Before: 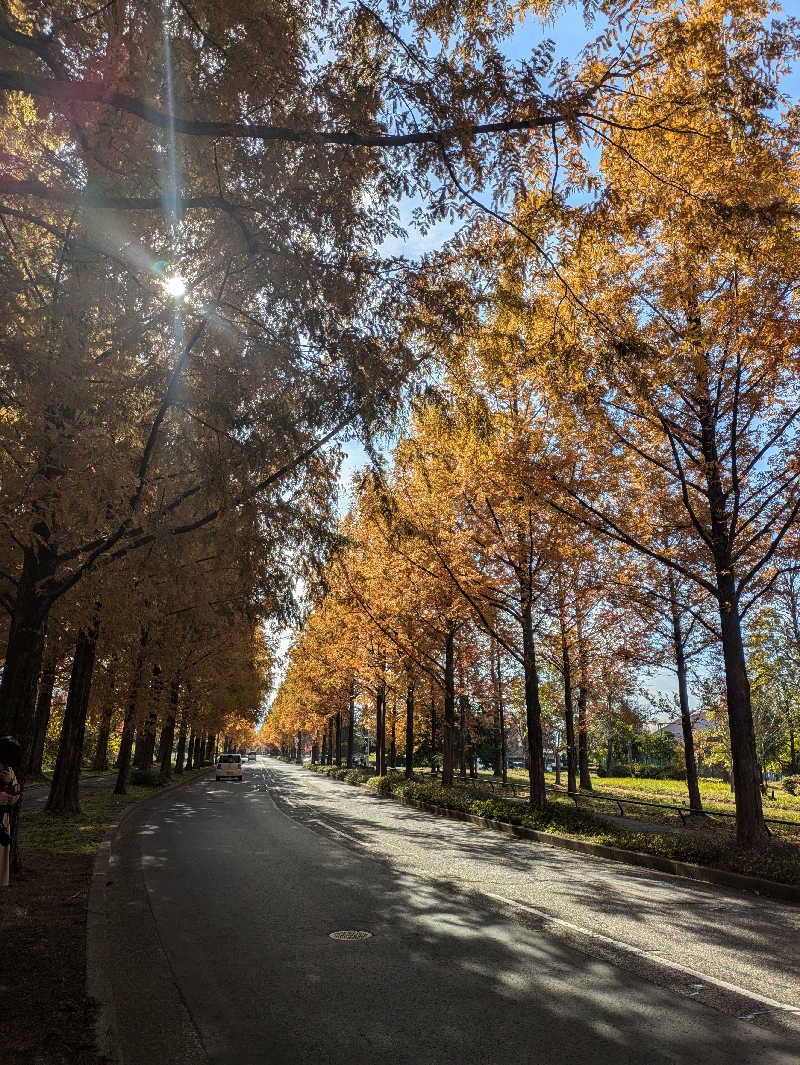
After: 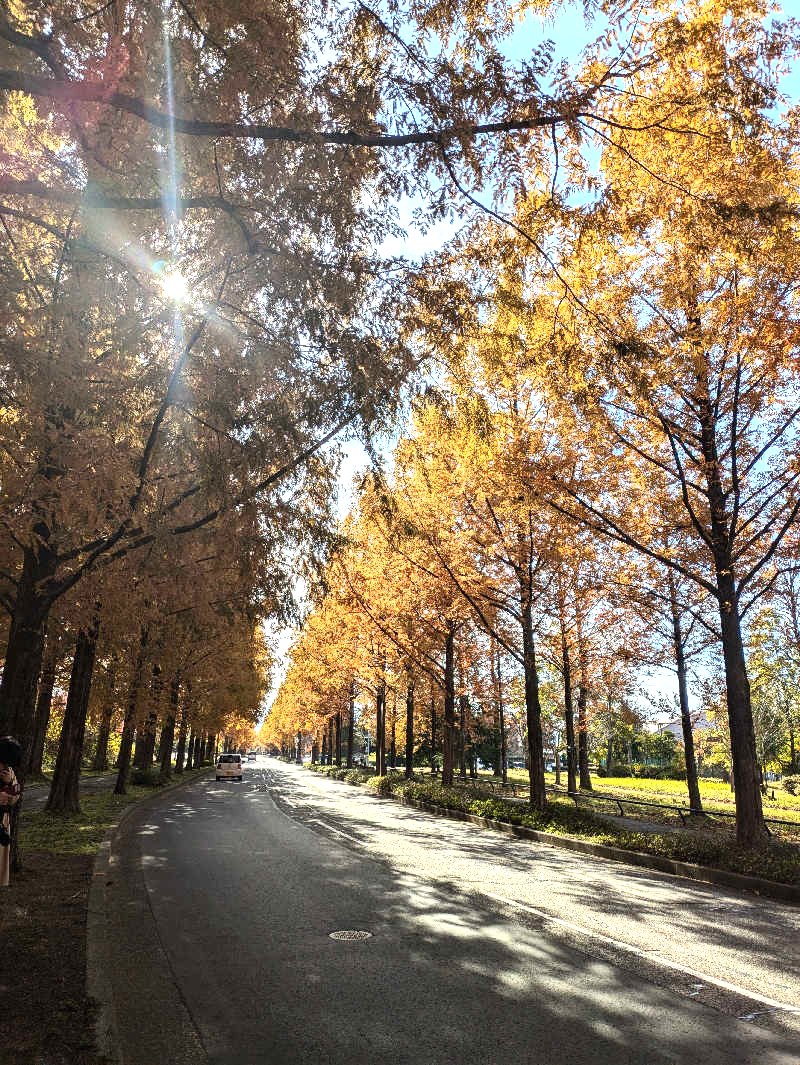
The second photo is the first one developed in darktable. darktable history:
exposure: black level correction 0, exposure 1 EV, compensate exposure bias true, compensate highlight preservation false
contrast brightness saturation: contrast 0.15, brightness 0.05
